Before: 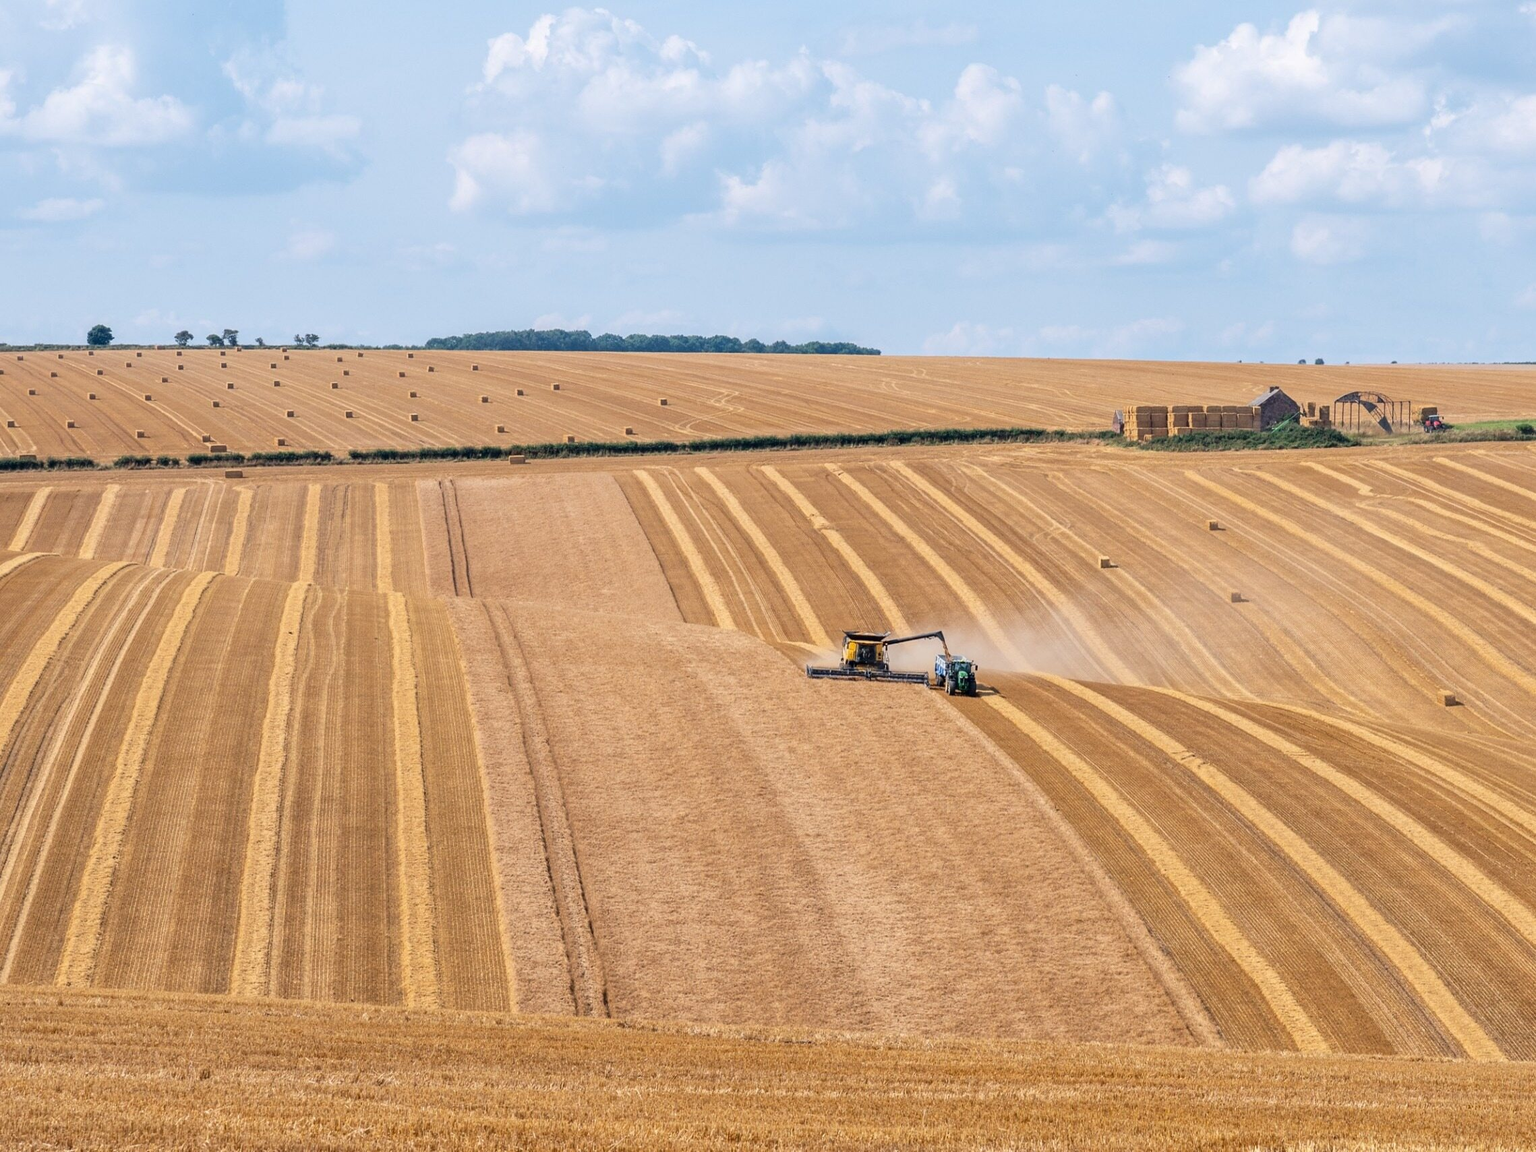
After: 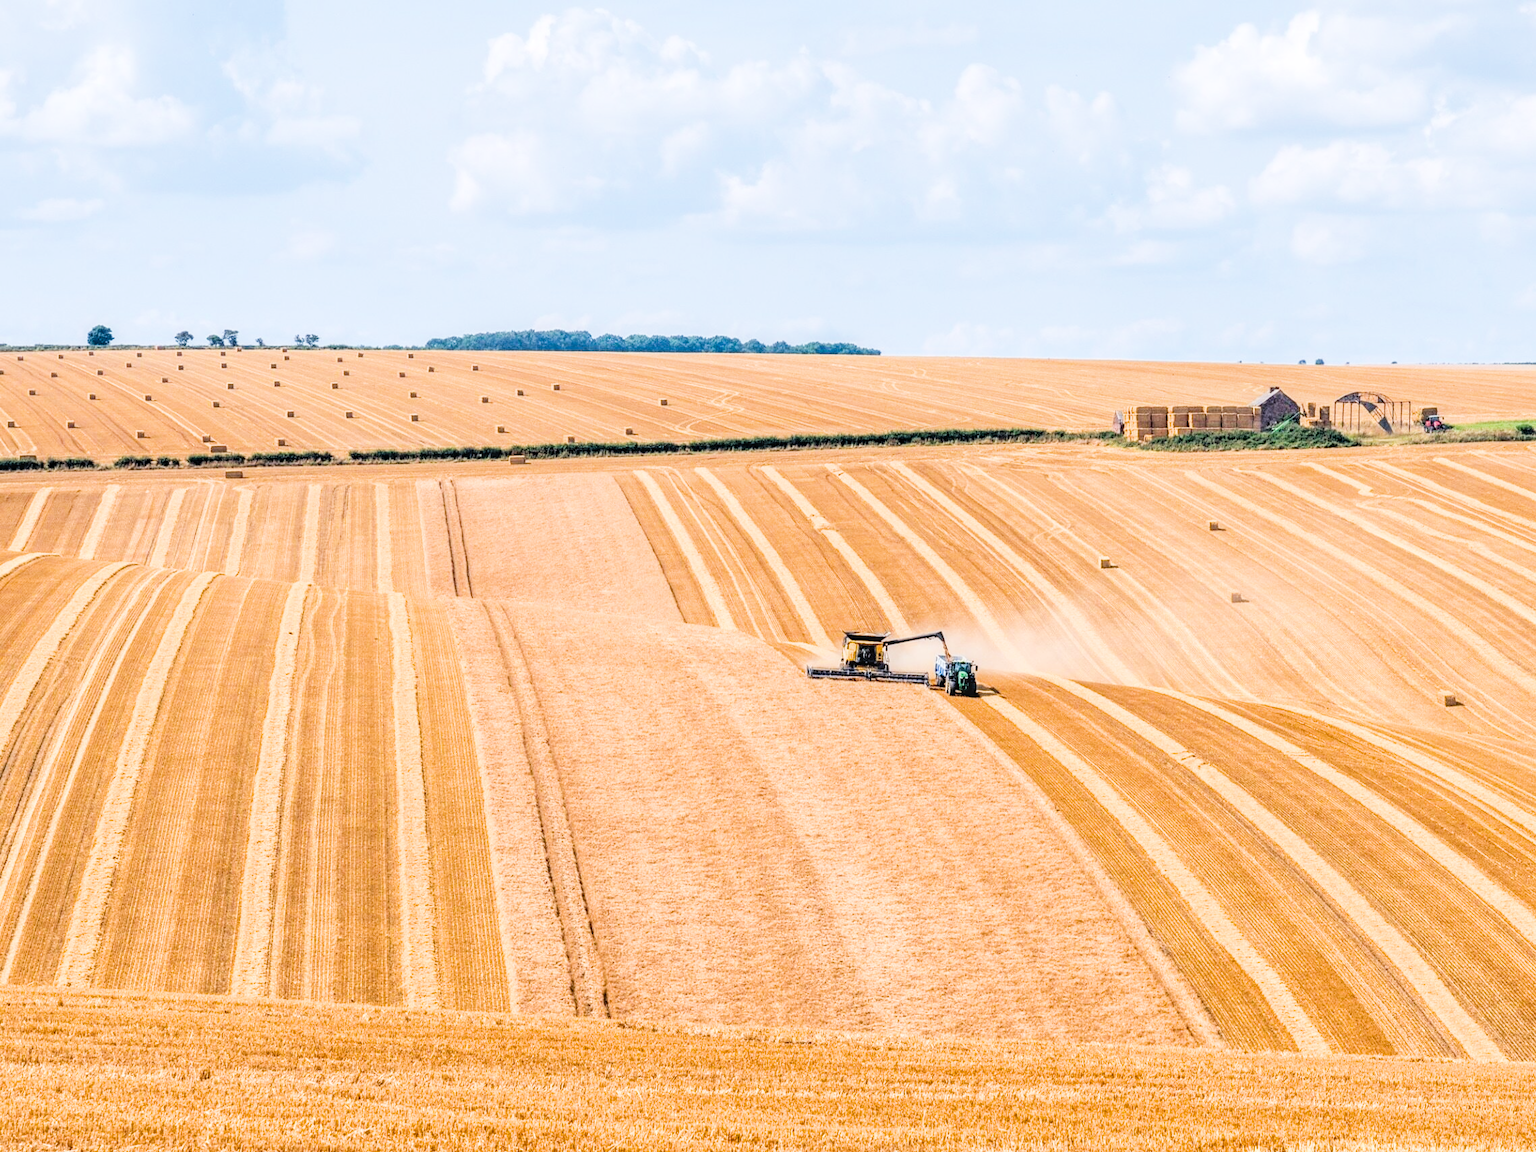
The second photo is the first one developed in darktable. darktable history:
local contrast: on, module defaults
color balance rgb: perceptual saturation grading › global saturation 20%, global vibrance 20%
filmic rgb: black relative exposure -5 EV, hardness 2.88, contrast 1.3, highlights saturation mix -30%
exposure: black level correction 0, exposure 1.1 EV, compensate highlight preservation false
